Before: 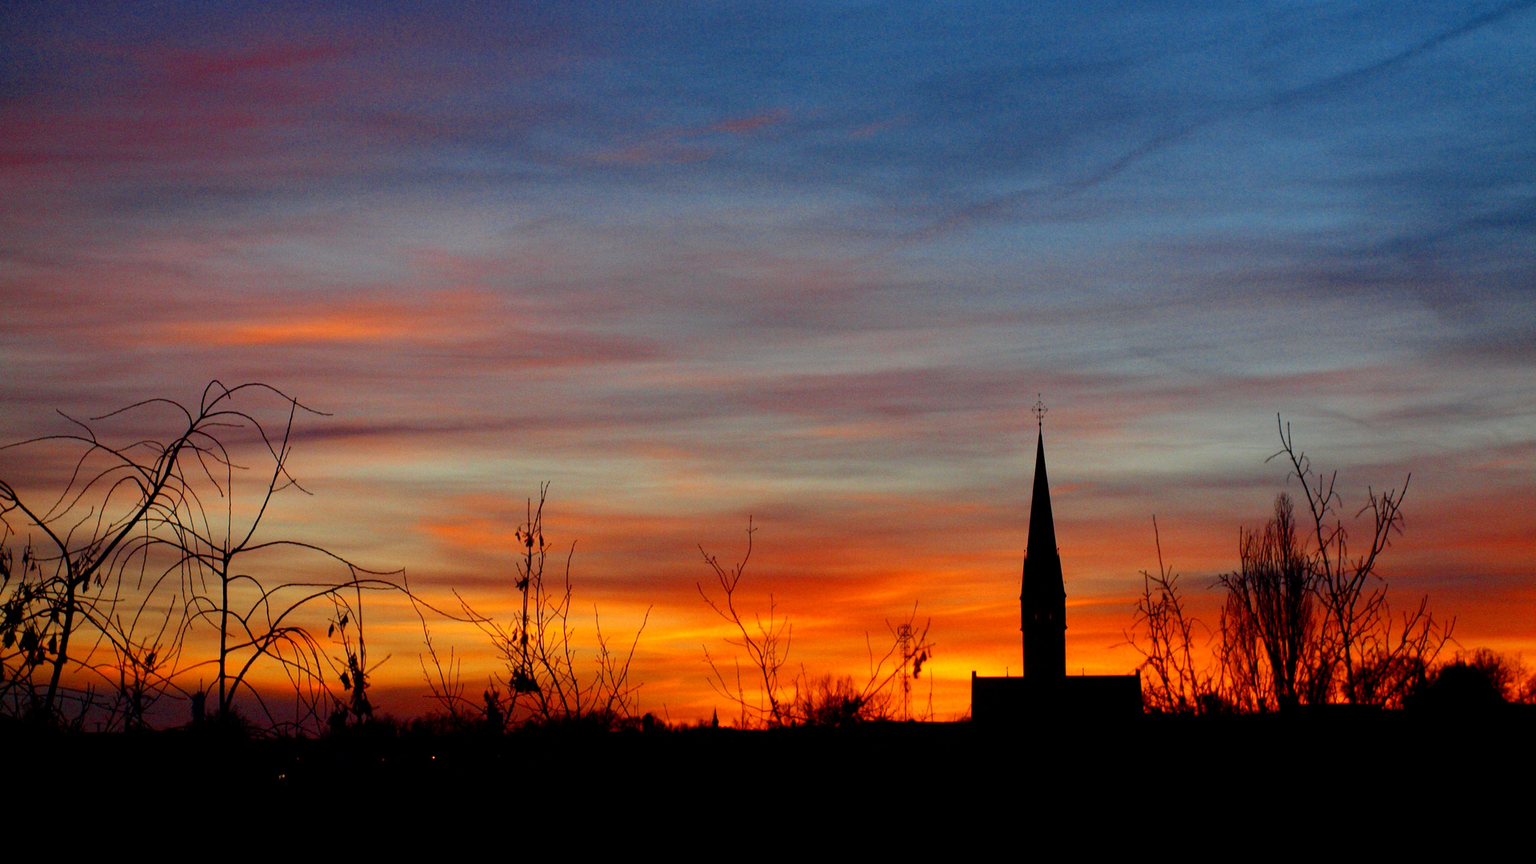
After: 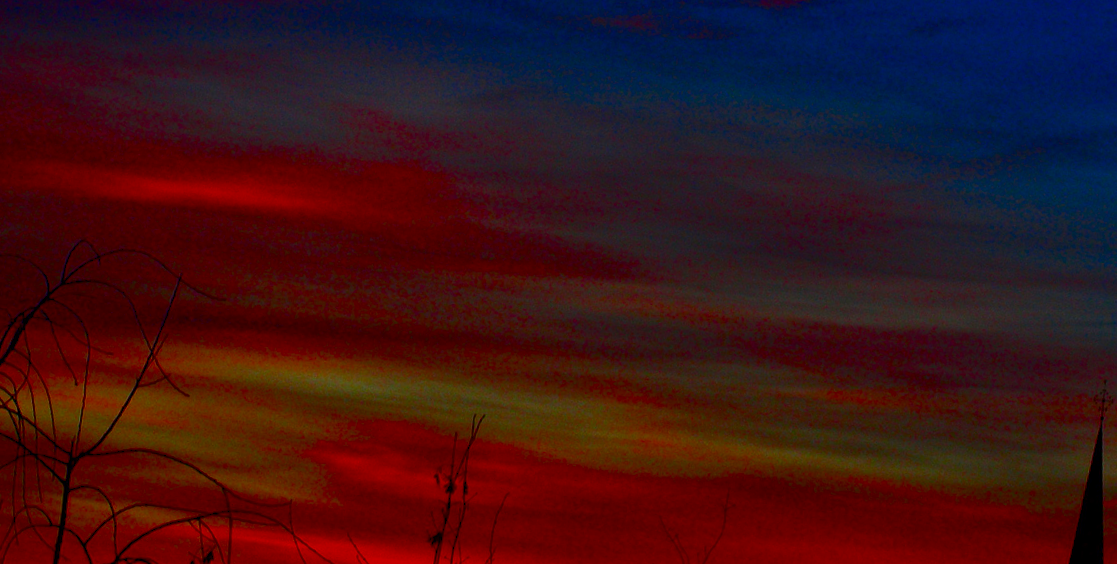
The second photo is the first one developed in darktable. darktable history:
contrast brightness saturation: brightness -0.988, saturation 0.984
exposure: black level correction -0.004, exposure 0.053 EV, compensate highlight preservation false
crop and rotate: angle -6.93°, left 2.05%, top 6.797%, right 27.674%, bottom 30.064%
